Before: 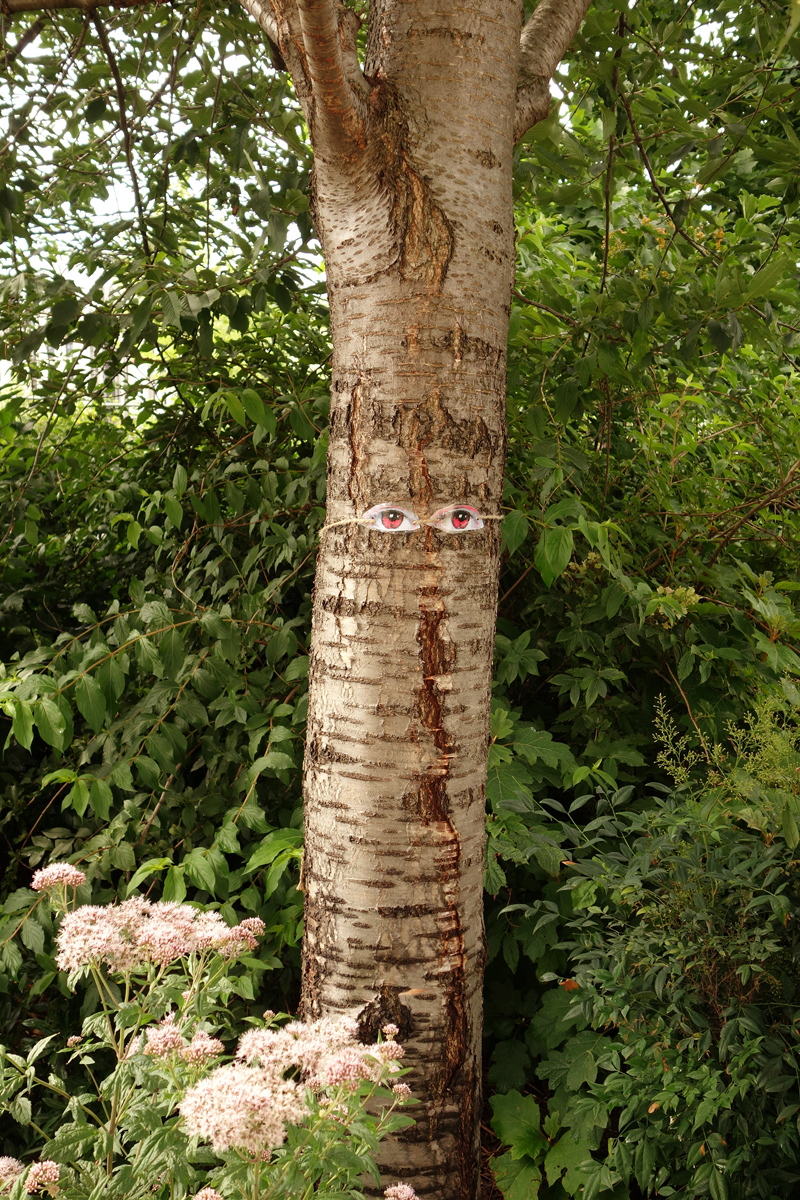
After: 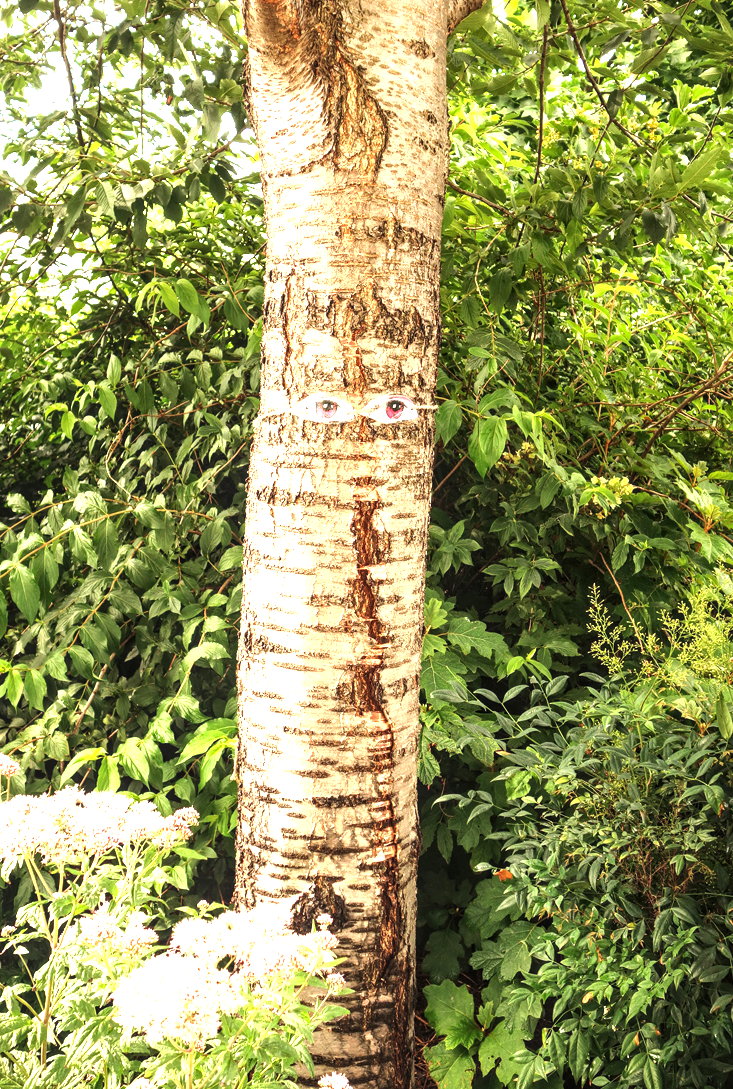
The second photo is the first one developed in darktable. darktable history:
shadows and highlights: shadows 25, highlights -25
exposure: black level correction 0, exposure 1.125 EV, compensate exposure bias true, compensate highlight preservation false
crop and rotate: left 8.262%, top 9.226%
local contrast: on, module defaults
tone equalizer: -8 EV -0.75 EV, -7 EV -0.7 EV, -6 EV -0.6 EV, -5 EV -0.4 EV, -3 EV 0.4 EV, -2 EV 0.6 EV, -1 EV 0.7 EV, +0 EV 0.75 EV, edges refinement/feathering 500, mask exposure compensation -1.57 EV, preserve details no
